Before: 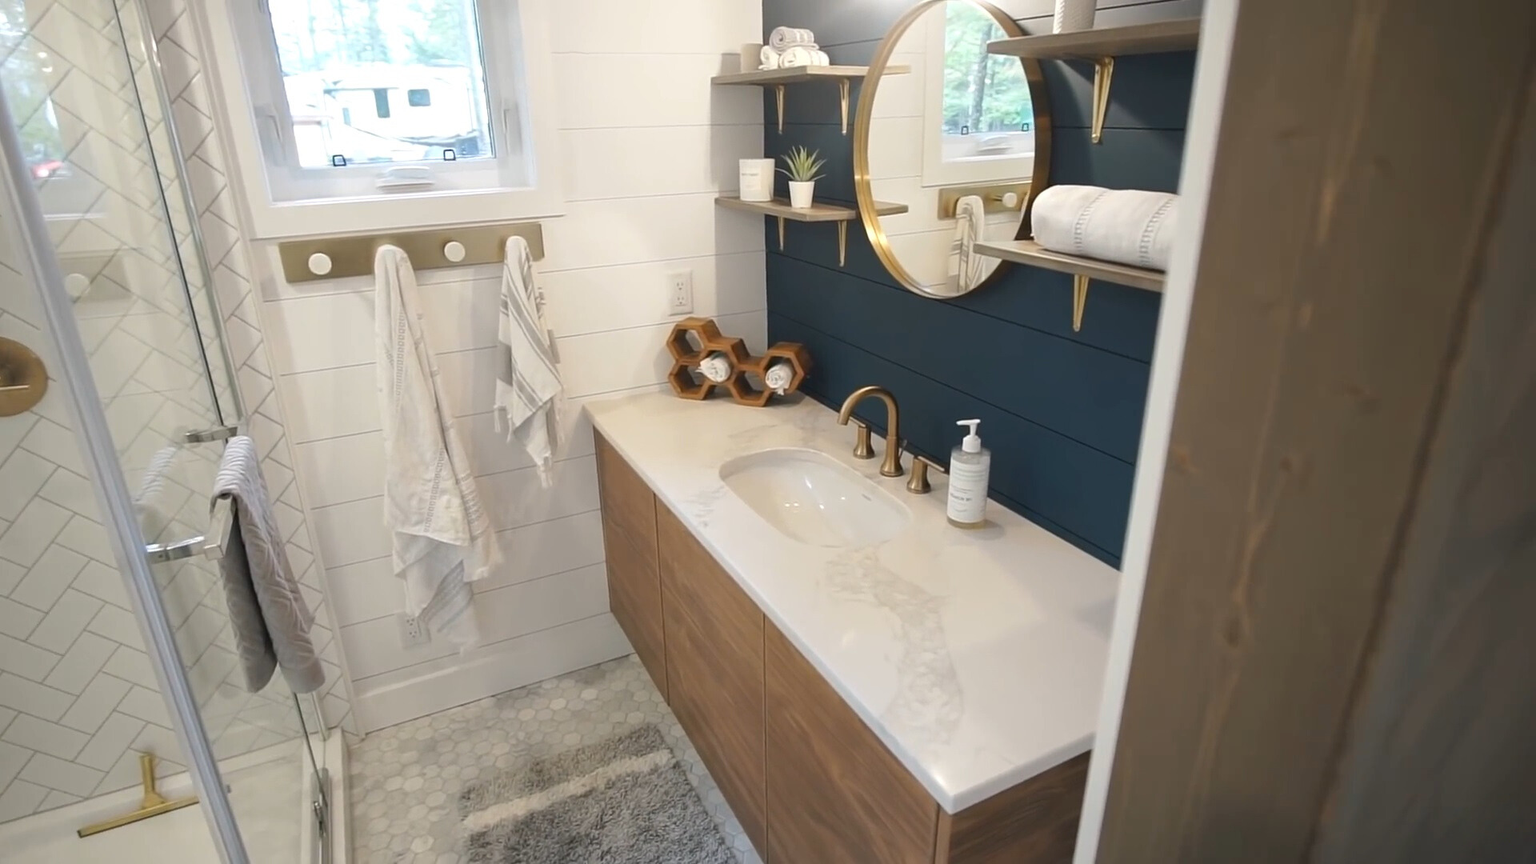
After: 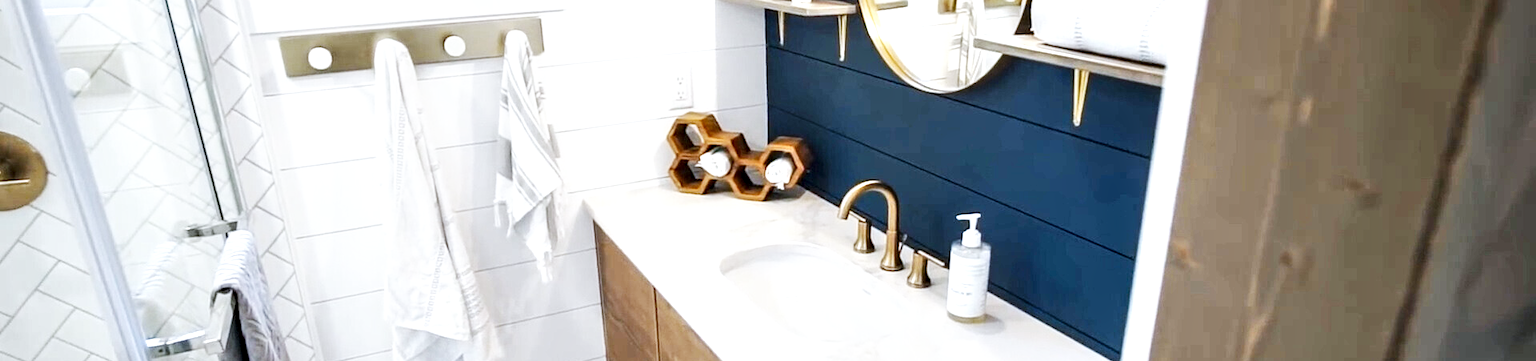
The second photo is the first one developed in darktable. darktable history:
crop and rotate: top 23.84%, bottom 34.294%
base curve: curves: ch0 [(0, 0) (0.007, 0.004) (0.027, 0.03) (0.046, 0.07) (0.207, 0.54) (0.442, 0.872) (0.673, 0.972) (1, 1)], preserve colors none
local contrast: highlights 65%, shadows 54%, detail 169%, midtone range 0.514
white balance: red 0.931, blue 1.11
